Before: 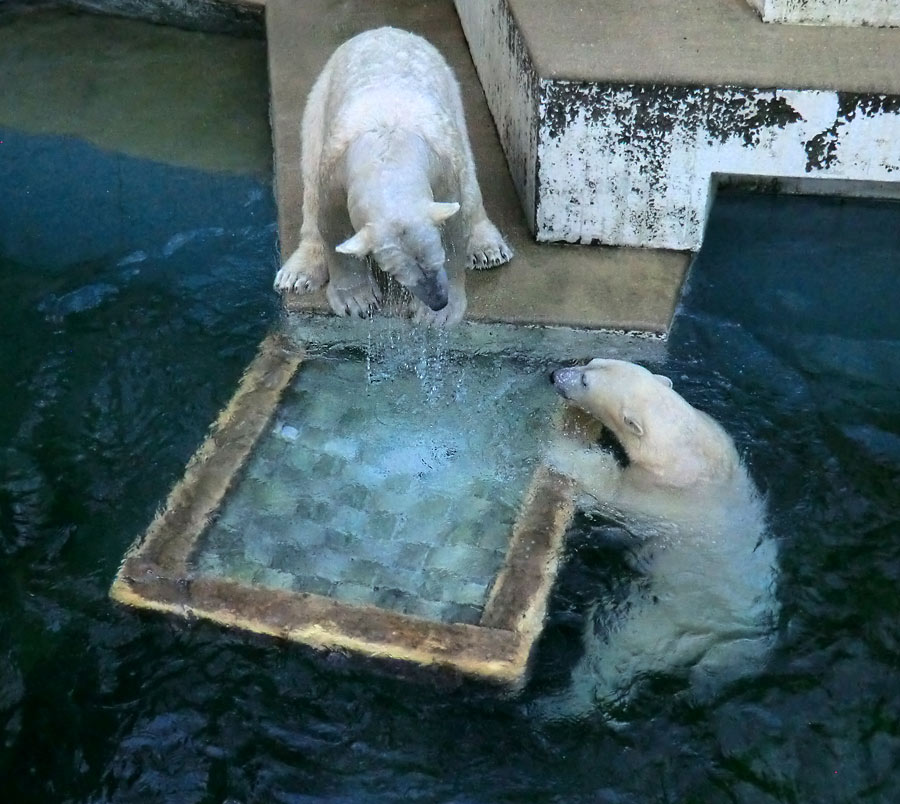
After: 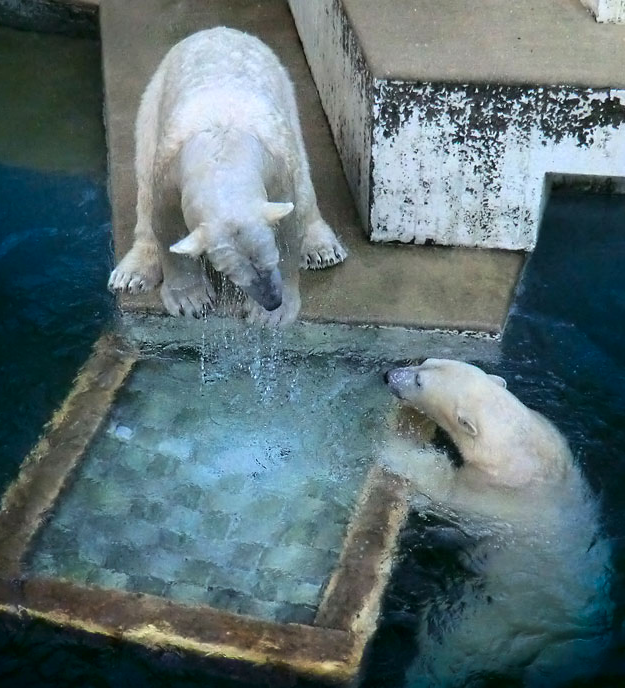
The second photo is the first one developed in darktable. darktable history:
crop: left 18.446%, right 12.098%, bottom 14.364%
shadows and highlights: shadows -89.09, highlights 88.4, soften with gaussian
